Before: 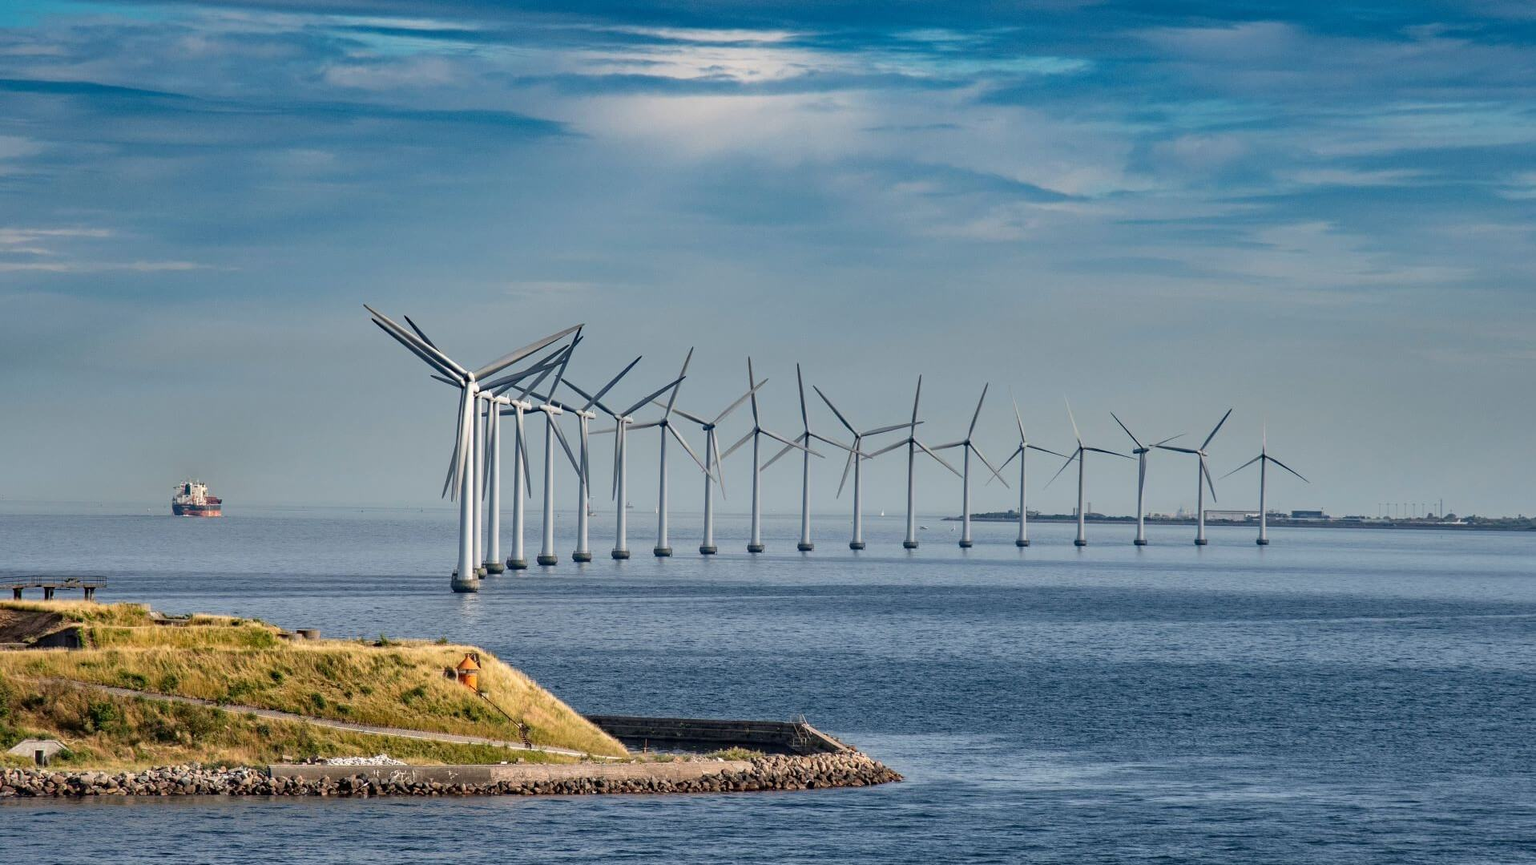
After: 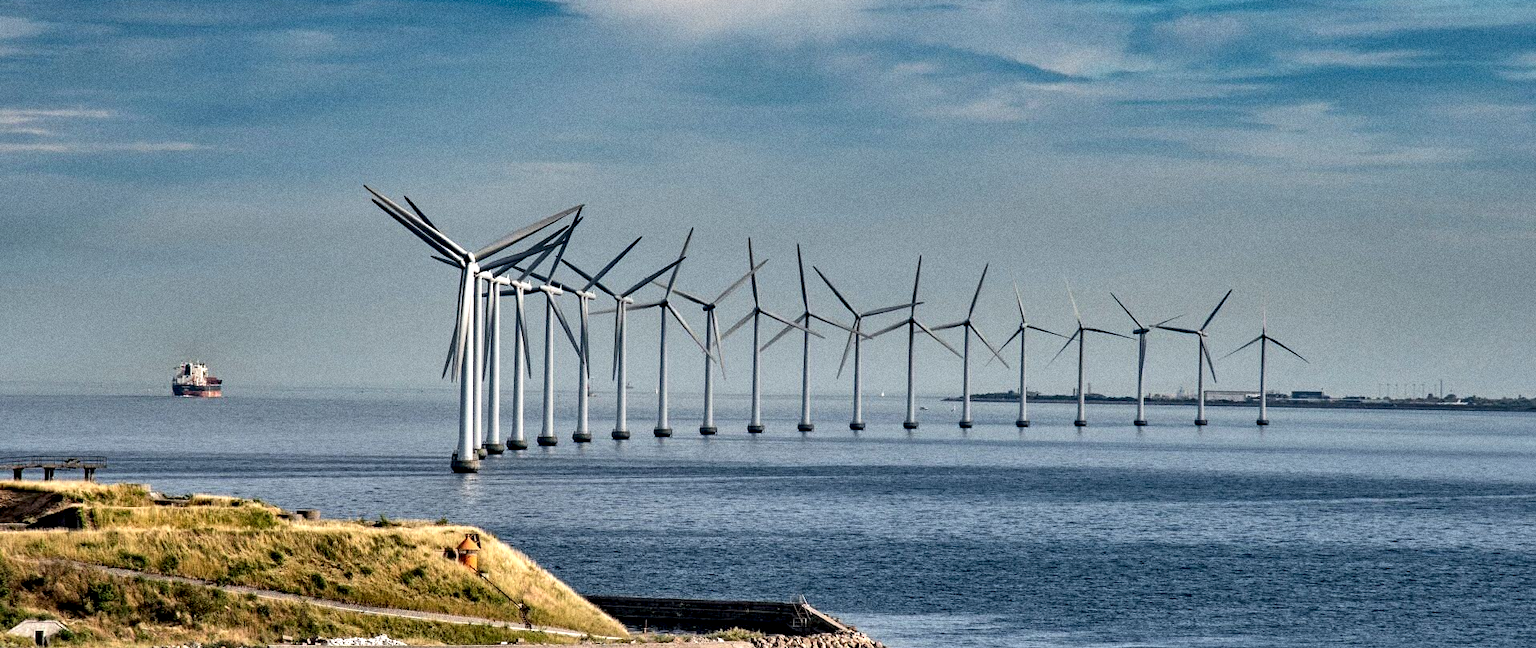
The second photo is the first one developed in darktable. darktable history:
crop: top 13.819%, bottom 11.169%
grain: coarseness 0.09 ISO, strength 40%
contrast equalizer: y [[0.601, 0.6, 0.598, 0.598, 0.6, 0.601], [0.5 ×6], [0.5 ×6], [0 ×6], [0 ×6]]
